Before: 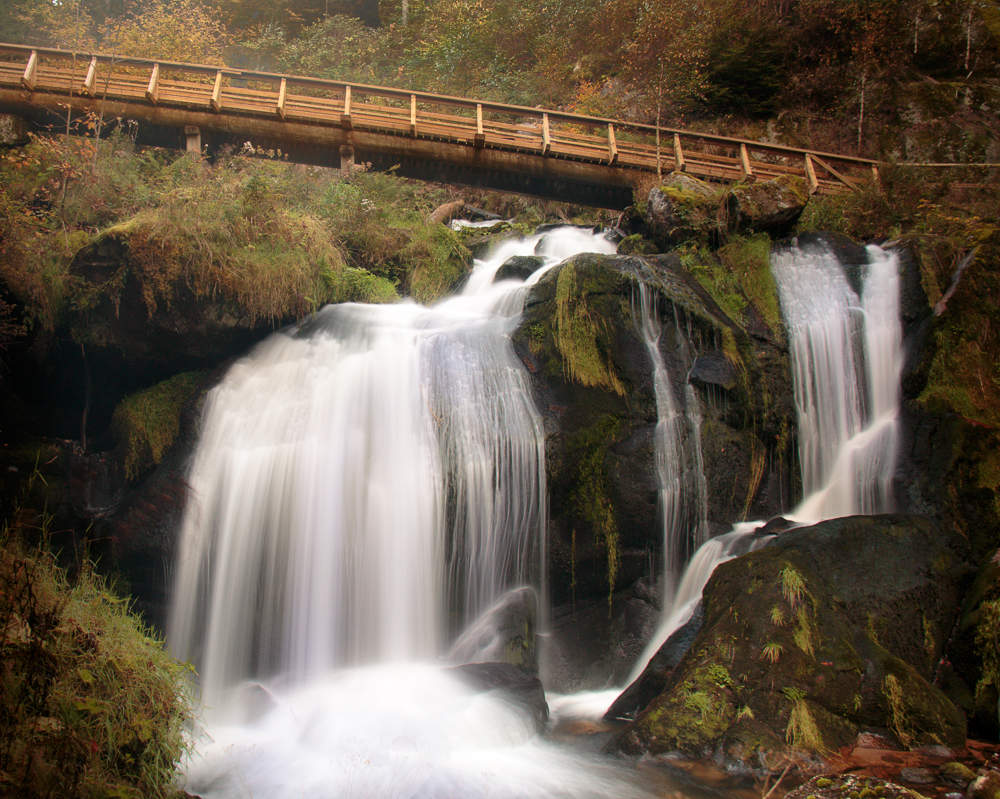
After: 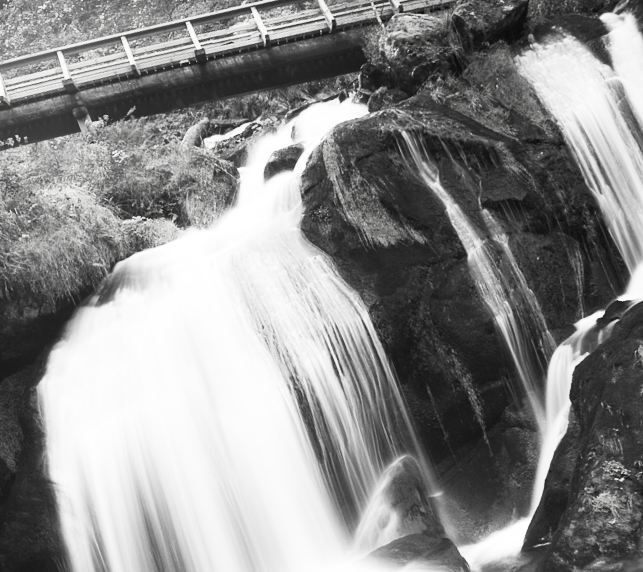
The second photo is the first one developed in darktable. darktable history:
crop and rotate: angle 20.82°, left 6.995%, right 4.276%, bottom 1.171%
contrast brightness saturation: contrast 0.522, brightness 0.466, saturation -0.989
